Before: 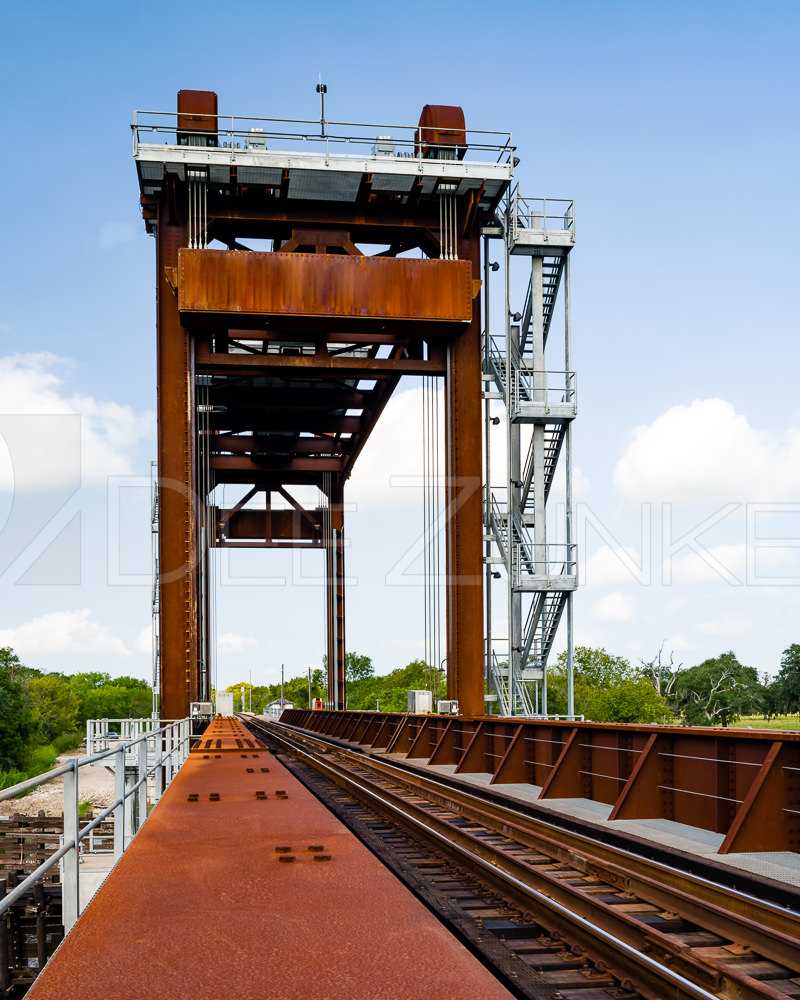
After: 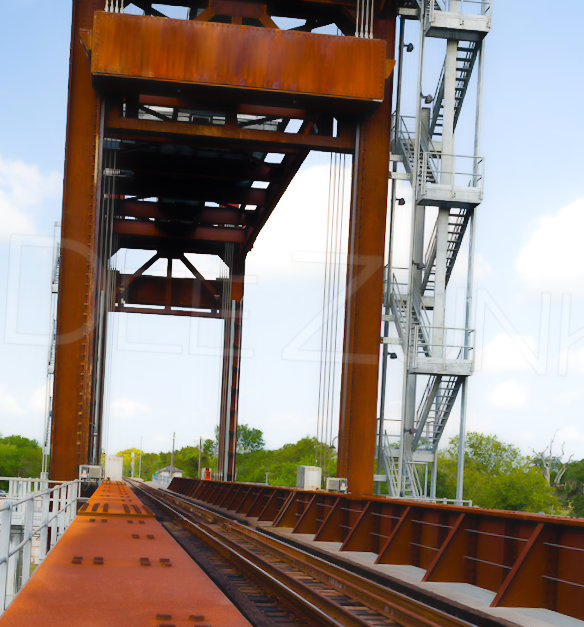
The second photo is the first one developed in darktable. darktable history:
contrast equalizer: y [[0.5, 0.542, 0.583, 0.625, 0.667, 0.708], [0.5 ×6], [0.5 ×6], [0, 0.033, 0.067, 0.1, 0.133, 0.167], [0, 0.05, 0.1, 0.15, 0.2, 0.25]], mix -0.987
exposure: exposure 0.129 EV, compensate highlight preservation false
crop and rotate: angle -3.36°, left 9.735%, top 20.634%, right 12.025%, bottom 12.131%
